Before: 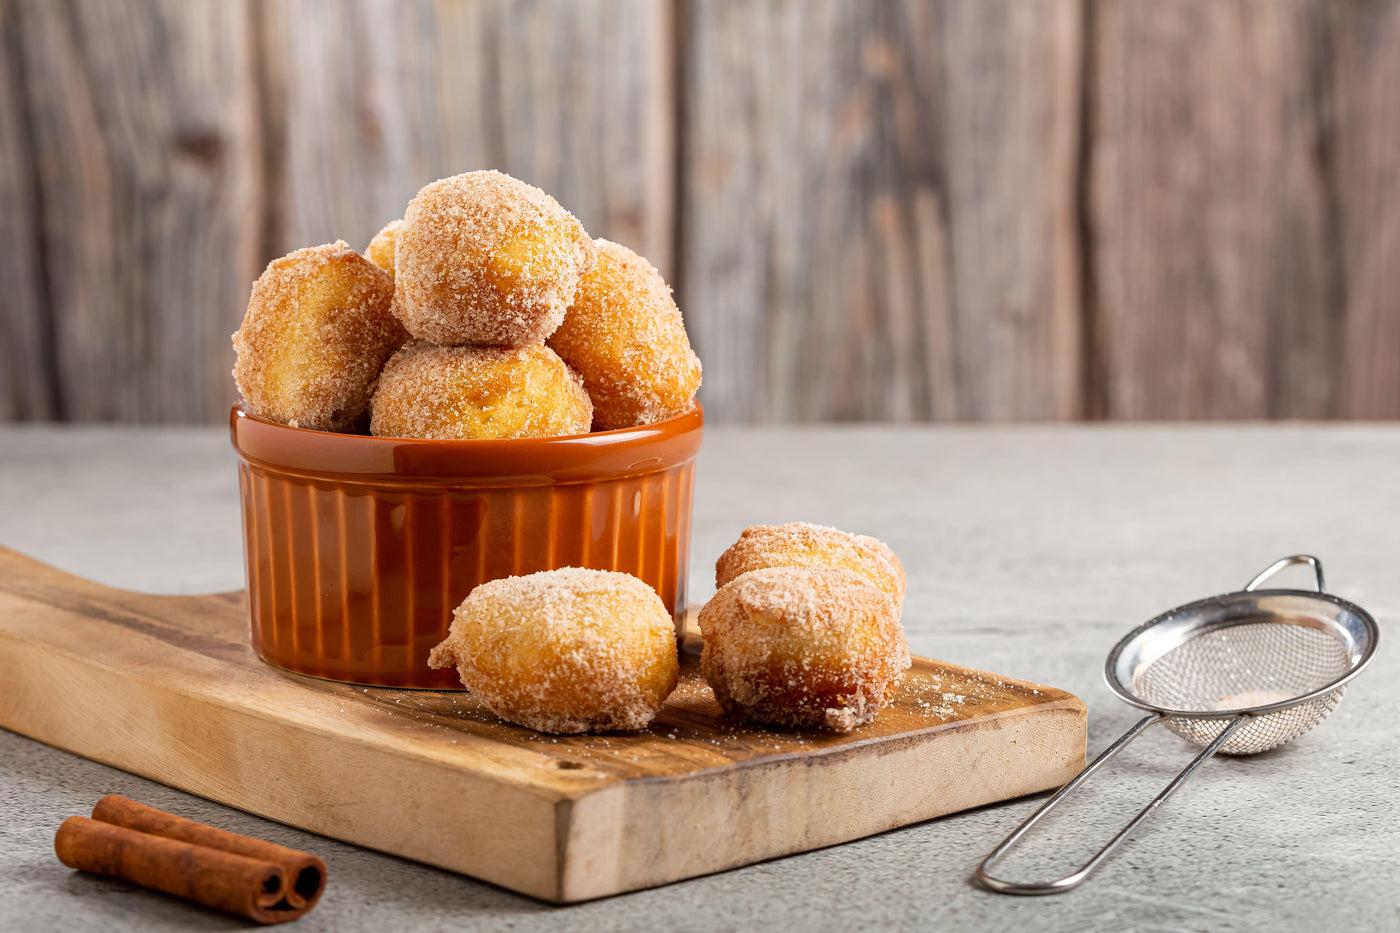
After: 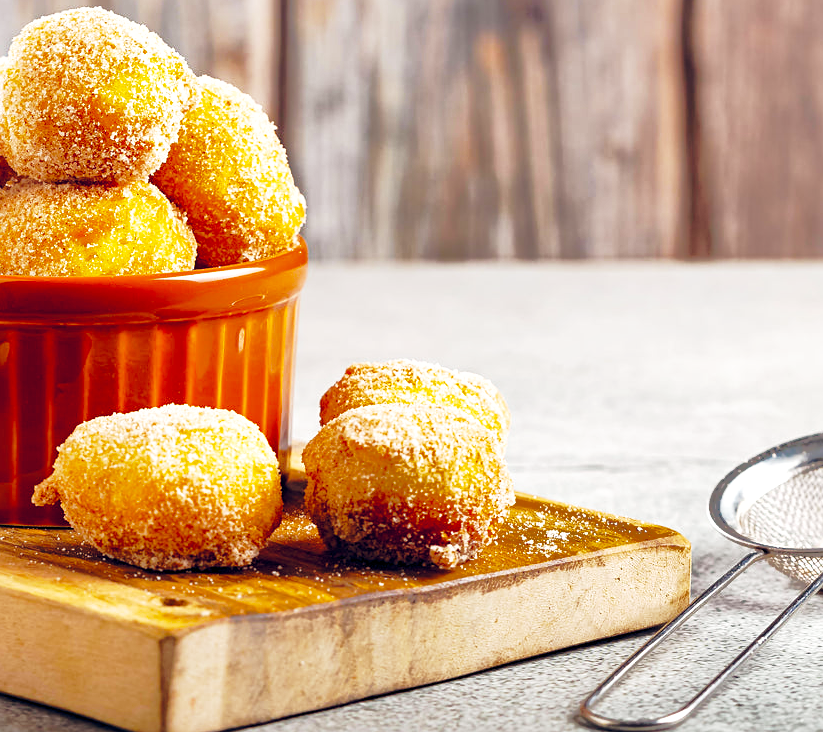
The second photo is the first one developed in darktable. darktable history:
base curve: curves: ch0 [(0, 0) (0.028, 0.03) (0.121, 0.232) (0.46, 0.748) (0.859, 0.968) (1, 1)], preserve colors none
levels: white 99.93%, levels [0, 0.499, 1]
color balance rgb: global offset › chroma 0.103%, global offset › hue 250.15°, perceptual saturation grading › global saturation 29.983%
sharpen: amount 0.212
crop and rotate: left 28.356%, top 17.61%, right 12.802%, bottom 3.913%
tone equalizer: -8 EV -0.42 EV, -7 EV -0.364 EV, -6 EV -0.348 EV, -5 EV -0.199 EV, -3 EV 0.191 EV, -2 EV 0.349 EV, -1 EV 0.39 EV, +0 EV 0.441 EV, edges refinement/feathering 500, mask exposure compensation -1.57 EV, preserve details no
shadows and highlights: shadows 39.78, highlights -60.1
